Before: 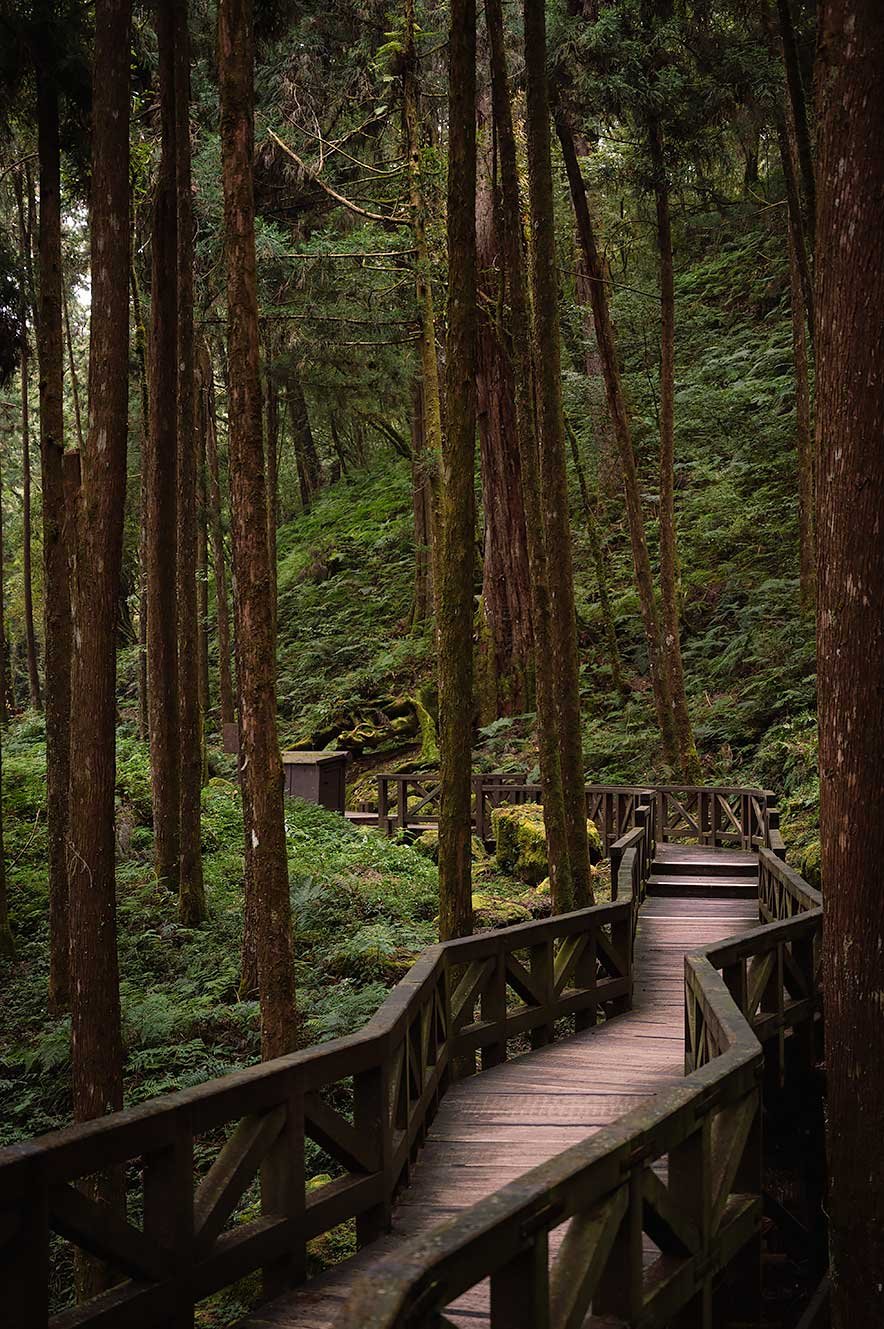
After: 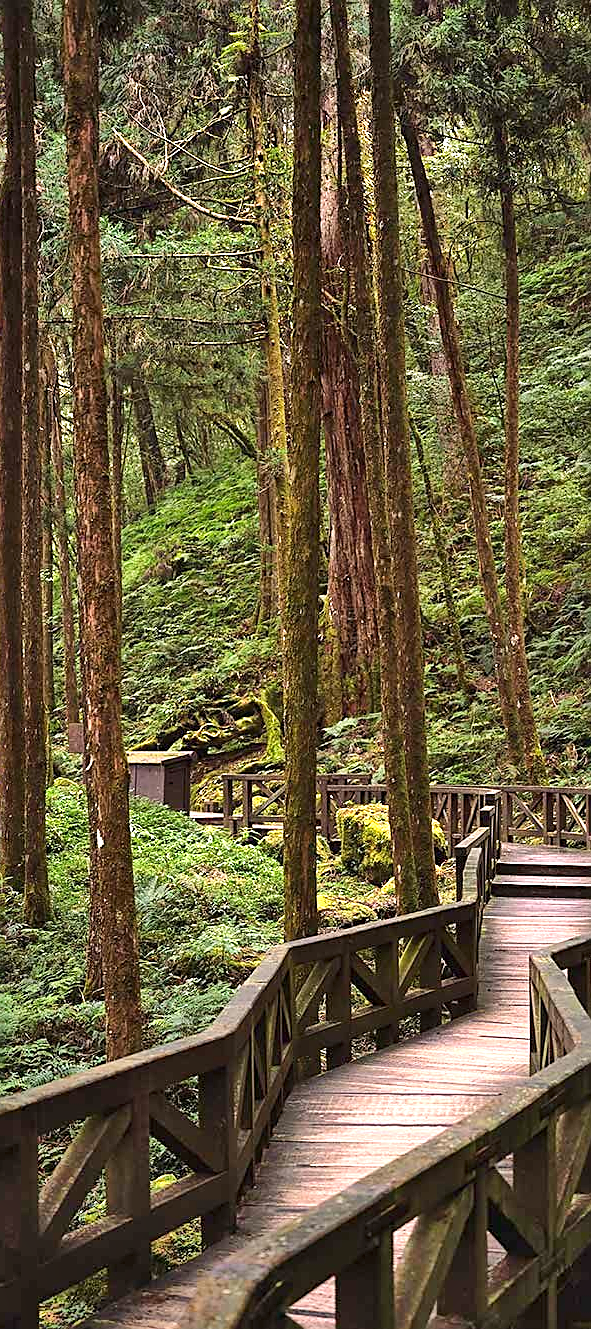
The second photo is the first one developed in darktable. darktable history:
exposure: black level correction 0, exposure 1.381 EV, compensate highlight preservation false
crop and rotate: left 17.635%, right 15.459%
shadows and highlights: shadows 60.61, soften with gaussian
contrast brightness saturation: contrast 0.096, brightness 0.025, saturation 0.09
sharpen: on, module defaults
base curve: preserve colors none
